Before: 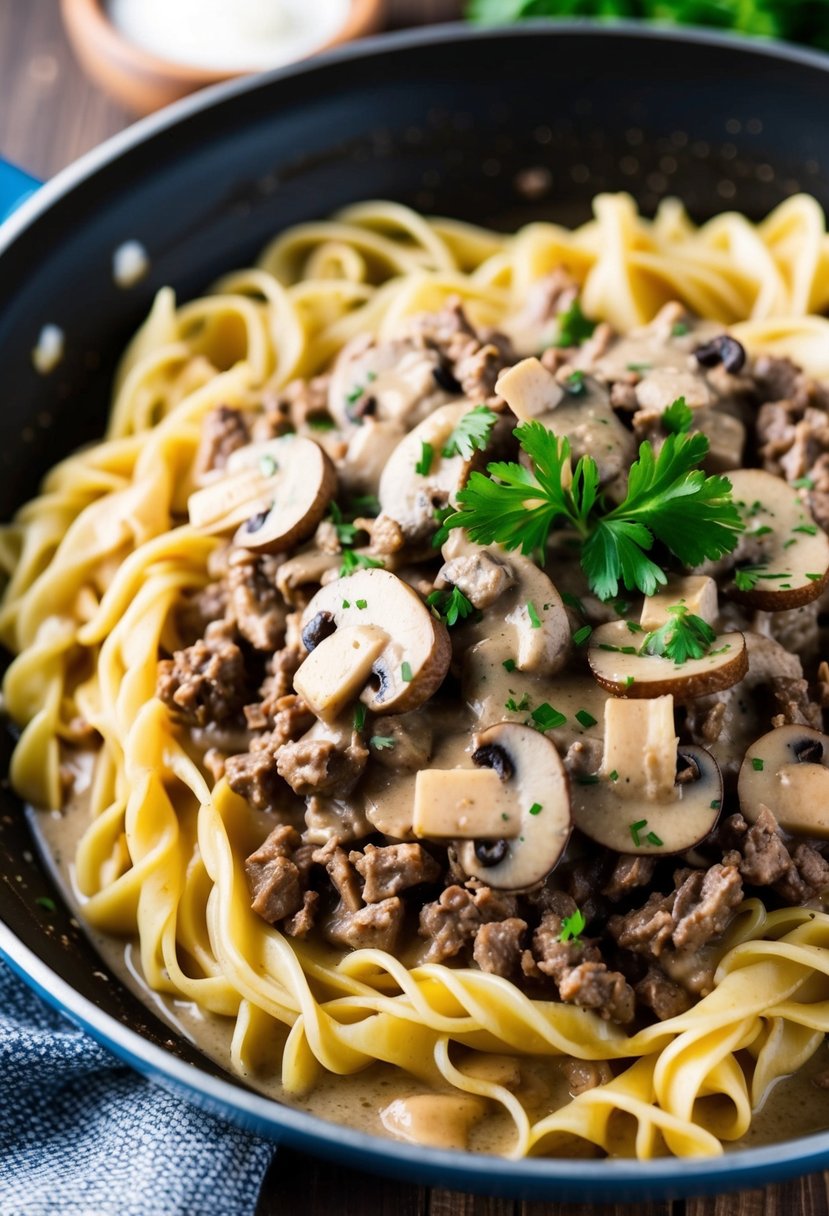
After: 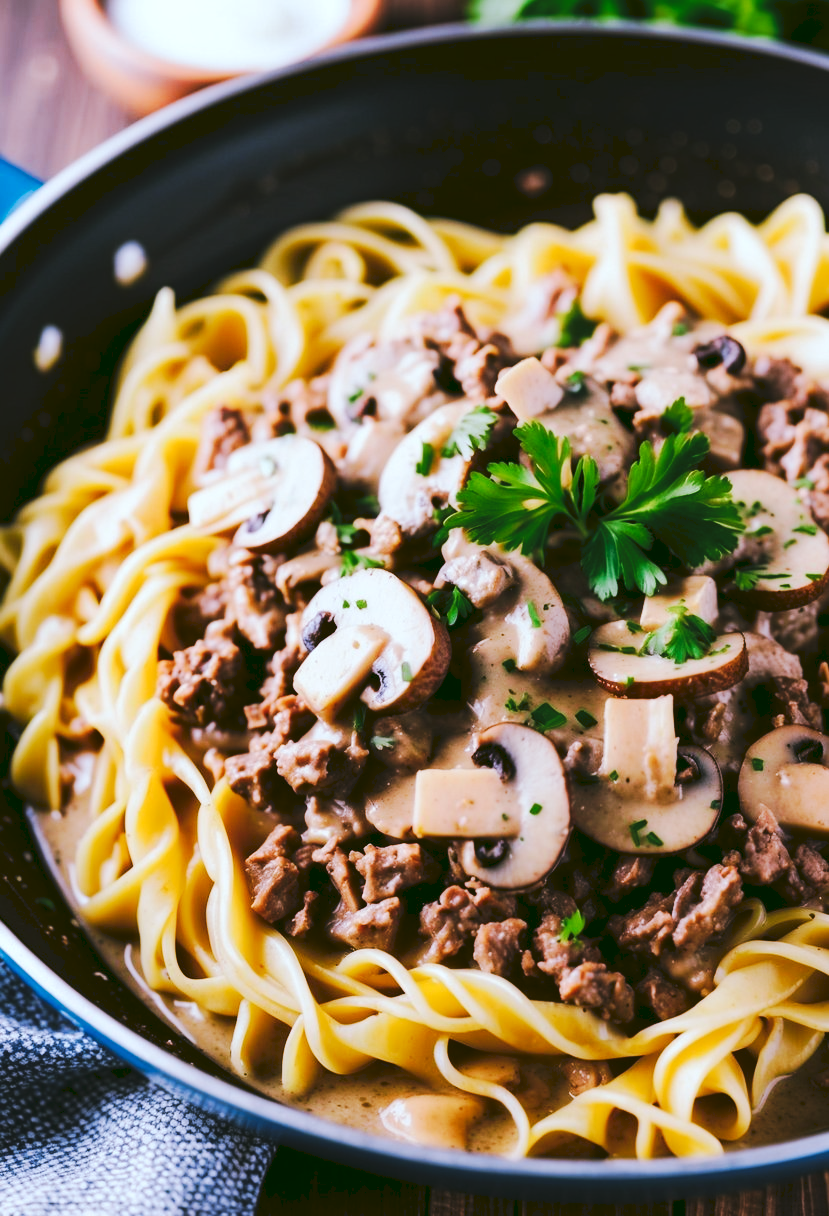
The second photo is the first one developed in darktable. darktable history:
tone curve: curves: ch0 [(0, 0) (0.003, 0.062) (0.011, 0.07) (0.025, 0.083) (0.044, 0.094) (0.069, 0.105) (0.1, 0.117) (0.136, 0.136) (0.177, 0.164) (0.224, 0.201) (0.277, 0.256) (0.335, 0.335) (0.399, 0.424) (0.468, 0.529) (0.543, 0.641) (0.623, 0.725) (0.709, 0.787) (0.801, 0.849) (0.898, 0.917) (1, 1)], preserve colors none
color look up table: target L [91.26, 92.22, 86.76, 83.76, 84.01, 72.63, 62.45, 62.84, 51.55, 53.57, 45.81, 33.4, 15.84, 200.43, 89.46, 76.17, 75.2, 55.7, 58.67, 62.24, 55.54, 48.85, 30.57, 31.72, 29.94, 25.39, 22.91, 6.591, 82.42, 84.3, 70.67, 68.17, 68.04, 60.71, 68.11, 57.44, 53.6, 46.26, 38.33, 35.61, 36.38, 35.21, 11.38, 2.757, 86.61, 57.66, 56.44, 37.69, 4.498], target a [-31.51, -12.47, -13.81, -56.26, -27.48, -23.98, -45.56, -35.33, -14.91, -2.971, -13.35, -27.7, -23.13, 0, 2.741, 32.63, 7.742, 57.6, 34.1, 34.29, 27.43, 66.01, 43.32, 11.43, 6.856, 34.37, 39.89, 18.12, 7.534, 25.28, 8.753, 33.37, 32.76, 62.81, 61.92, 80.16, 14.22, 7.881, 48.07, 46.93, 35.1, 52.01, 21.6, 0.294, -22.66, -19.92, 2.556, -8.204, -10.34], target b [80.6, 63.43, 8.134, 15.05, -12.27, 45.63, 52.28, 19.84, 42.53, 26.04, 0.461, 38.61, 26.37, 0, -8.428, -10.89, 71.34, 21.13, -1.99, 24.82, 50.26, 51.04, 36.49, 49.87, 14.66, 42.56, 12.15, 10.43, -24.7, -23.85, -13.2, -48.7, -35.58, -25.96, -50.03, -43.07, -22.73, -69.51, 3.59, -17.8, -88.9, -66.03, -42.43, -17.49, -18.66, -42.55, -44.09, -21.99, 6.815], num patches 49
